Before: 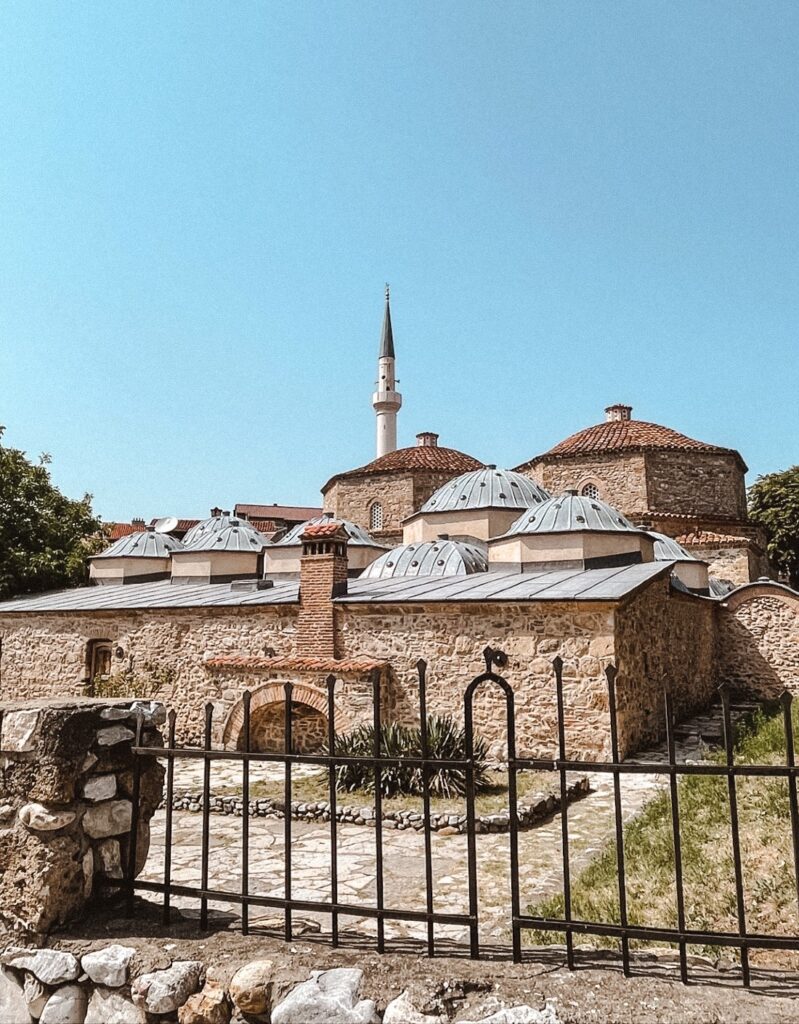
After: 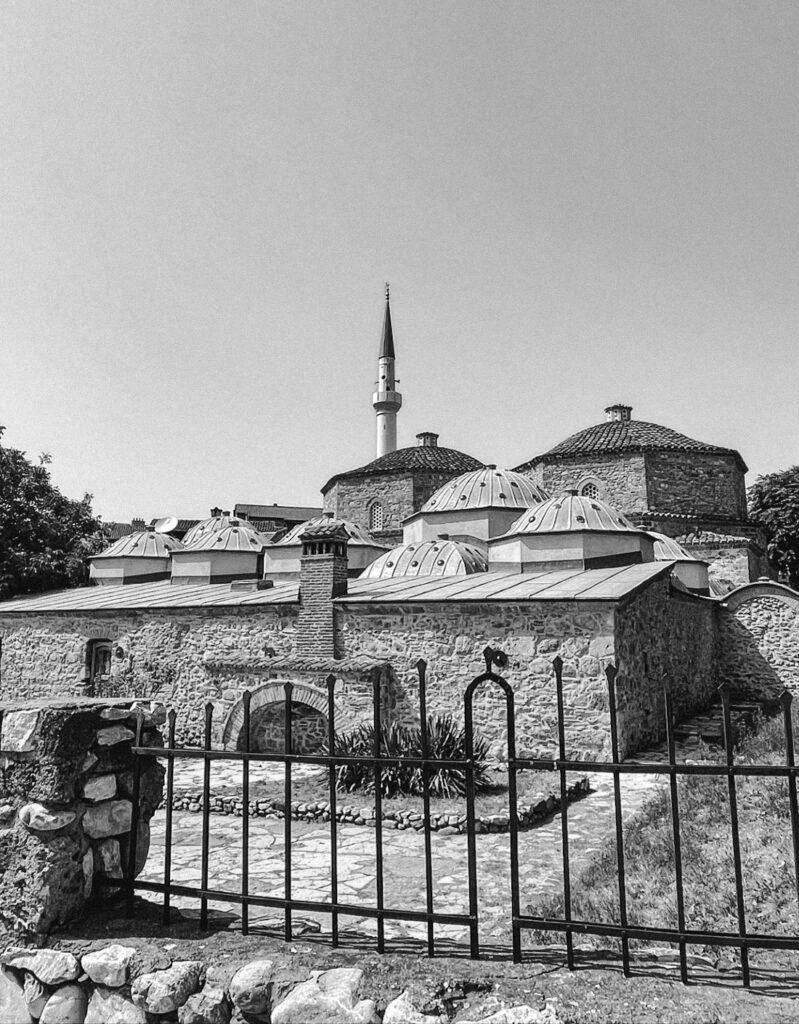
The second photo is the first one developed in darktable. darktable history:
color calibration: output gray [0.21, 0.42, 0.37, 0], x 0.372, y 0.386, temperature 4285.83 K, gamut compression 1.68
shadows and highlights: low approximation 0.01, soften with gaussian
